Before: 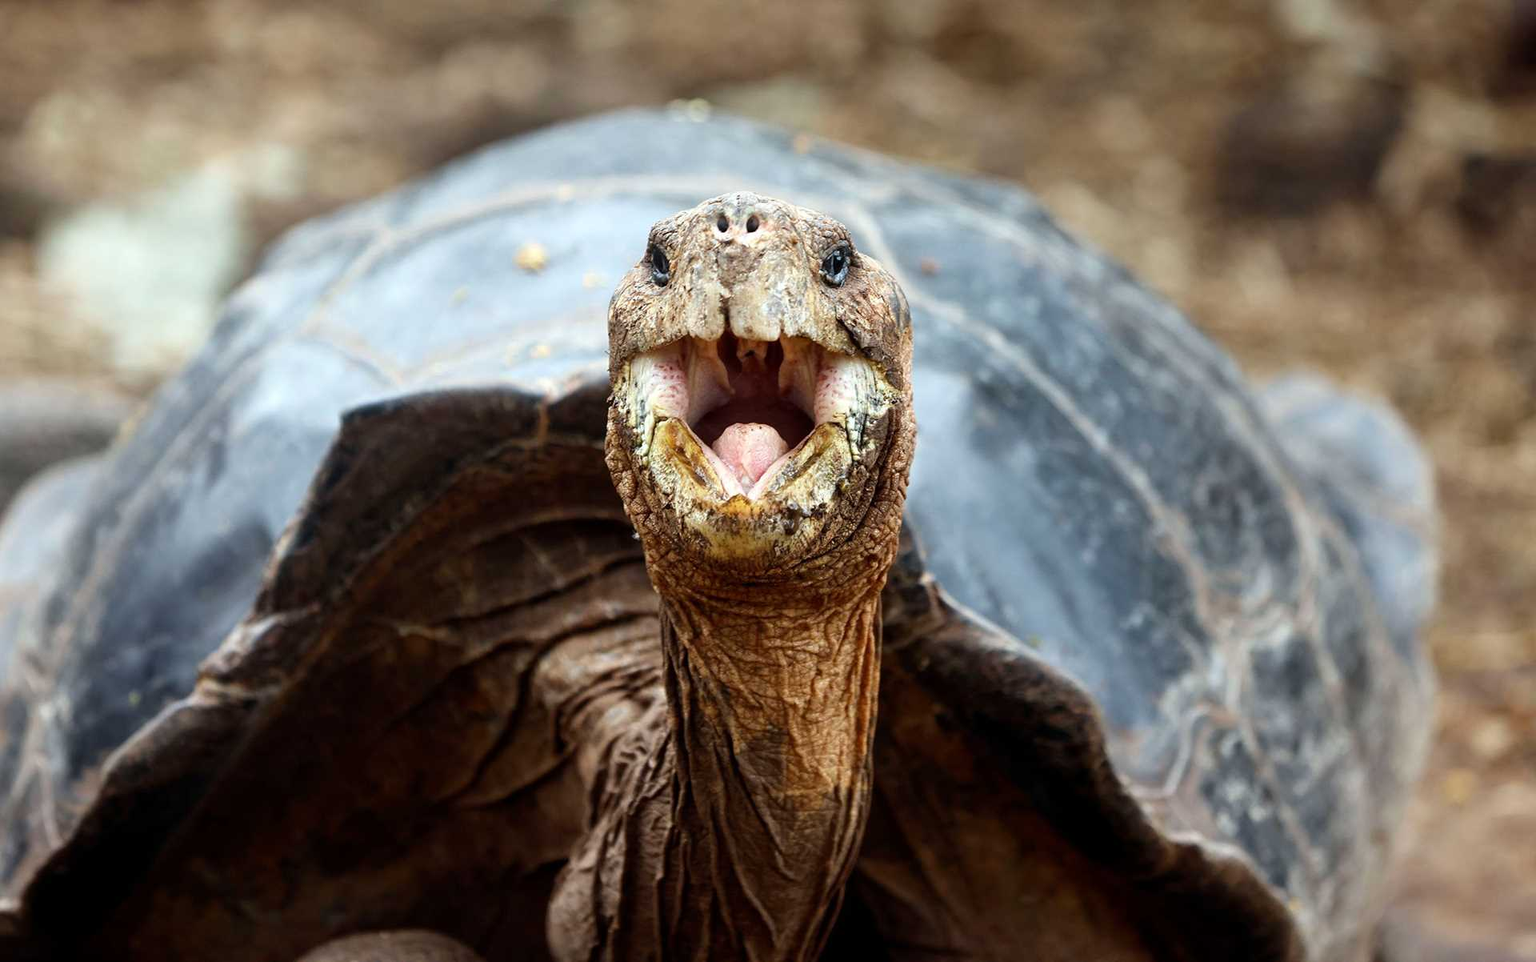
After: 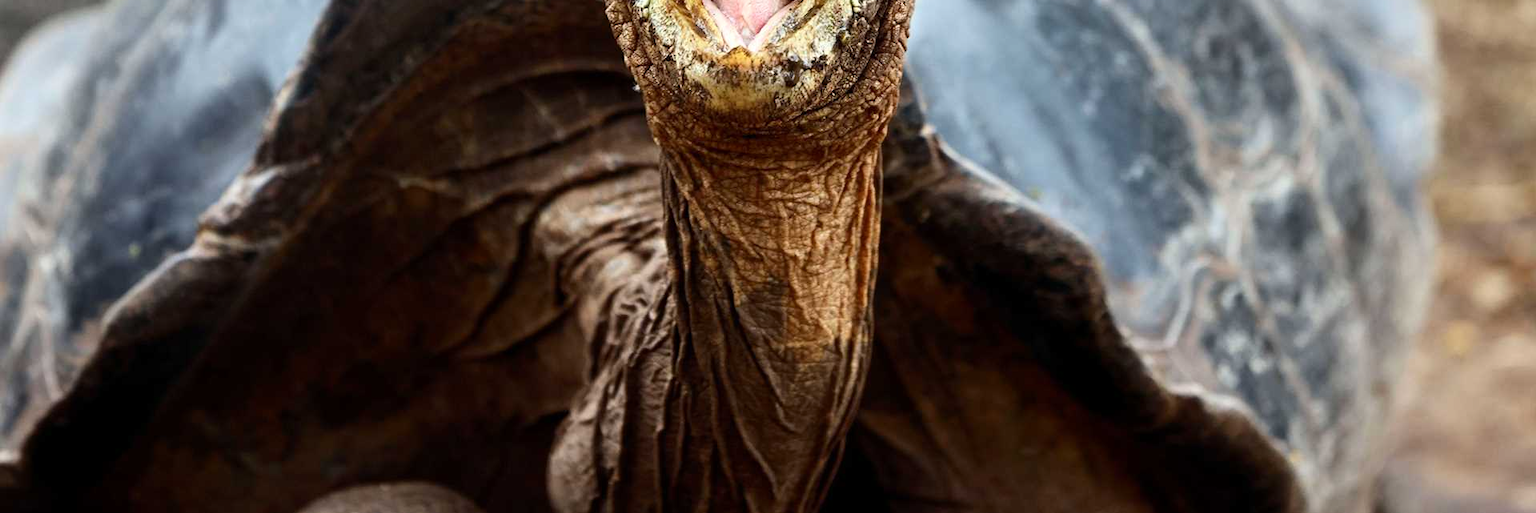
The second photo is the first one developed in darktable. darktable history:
crop and rotate: top 46.655%, right 0.014%
contrast brightness saturation: contrast 0.15, brightness 0.045
